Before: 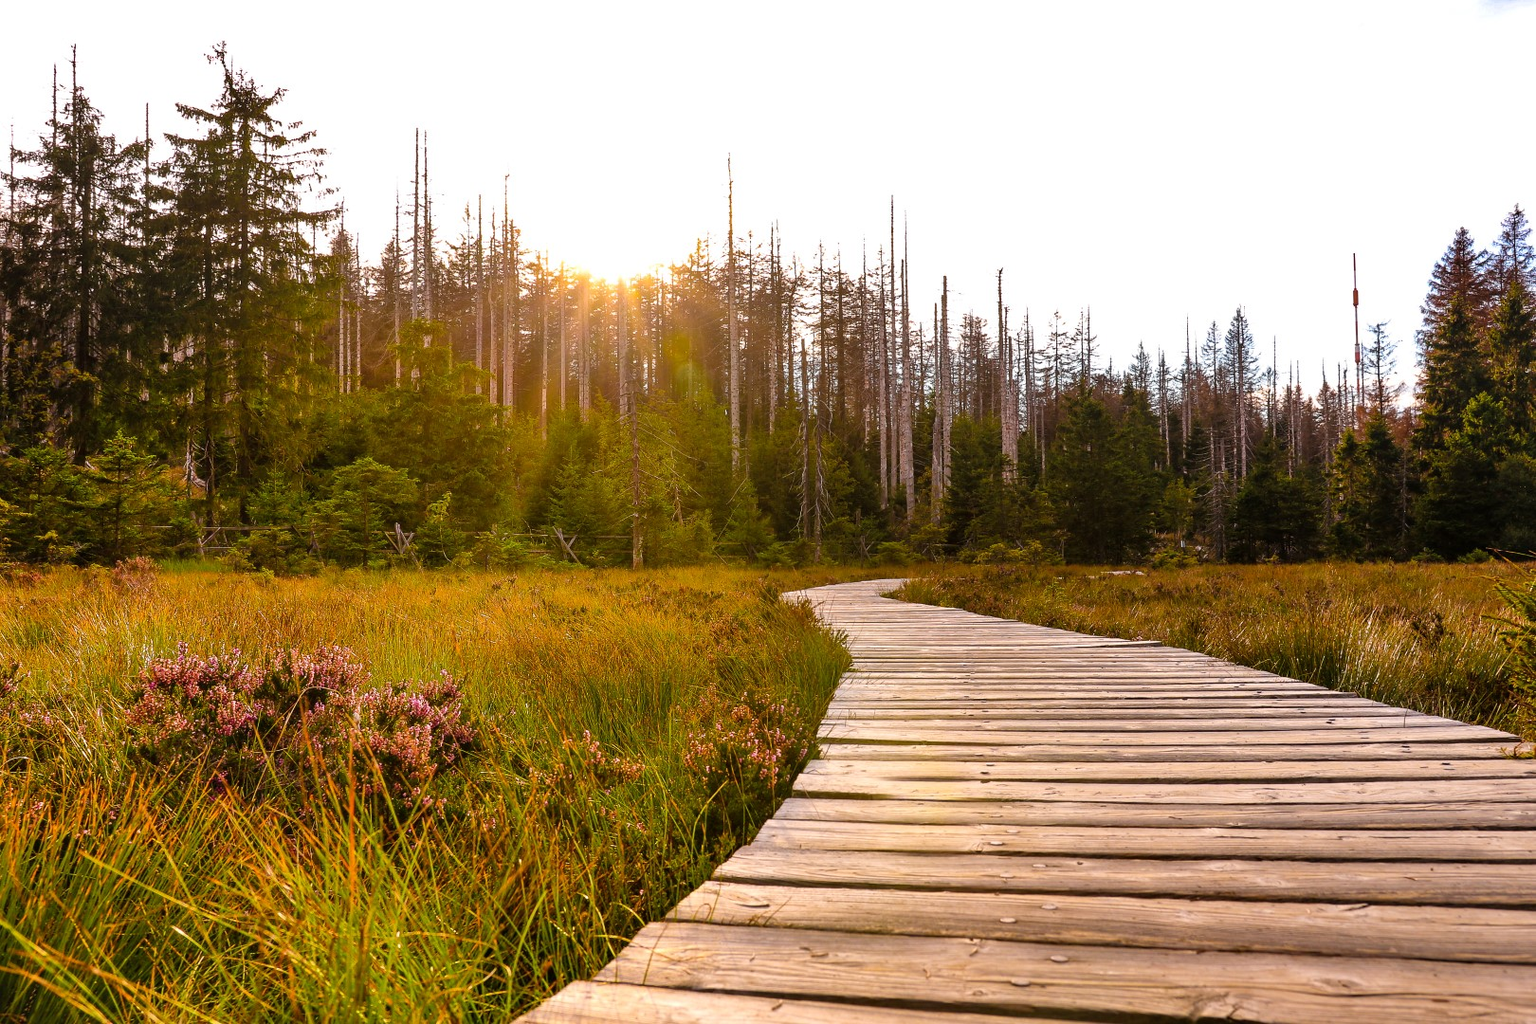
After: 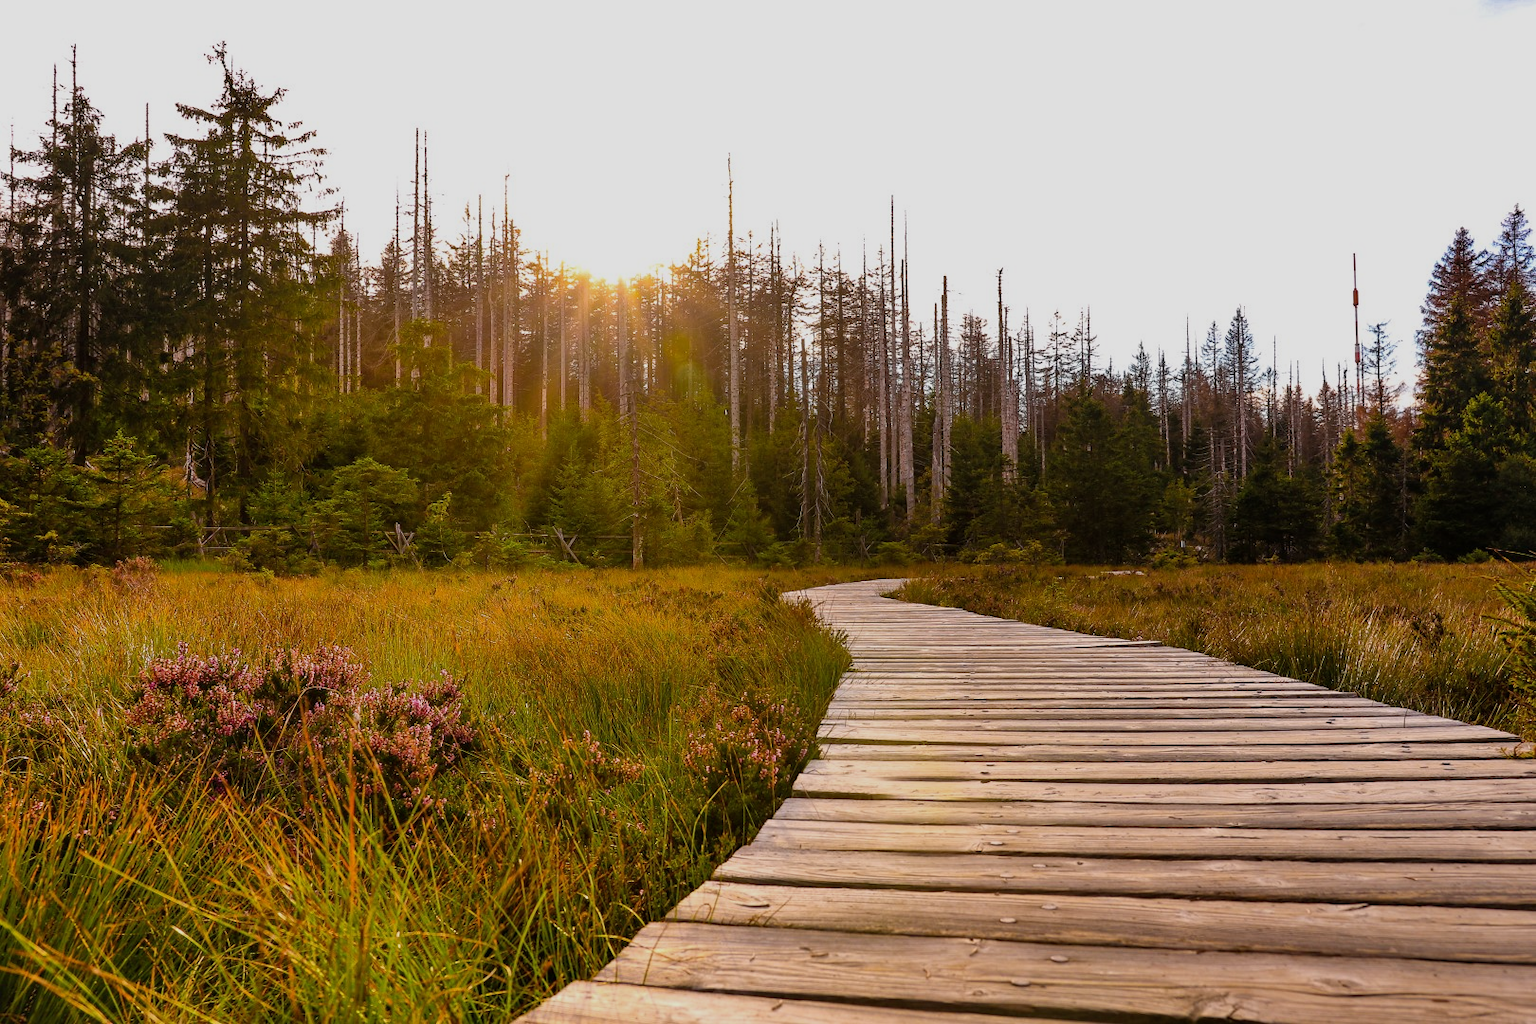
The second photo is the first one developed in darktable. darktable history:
exposure: exposure 0.557 EV, compensate exposure bias true, compensate highlight preservation false
